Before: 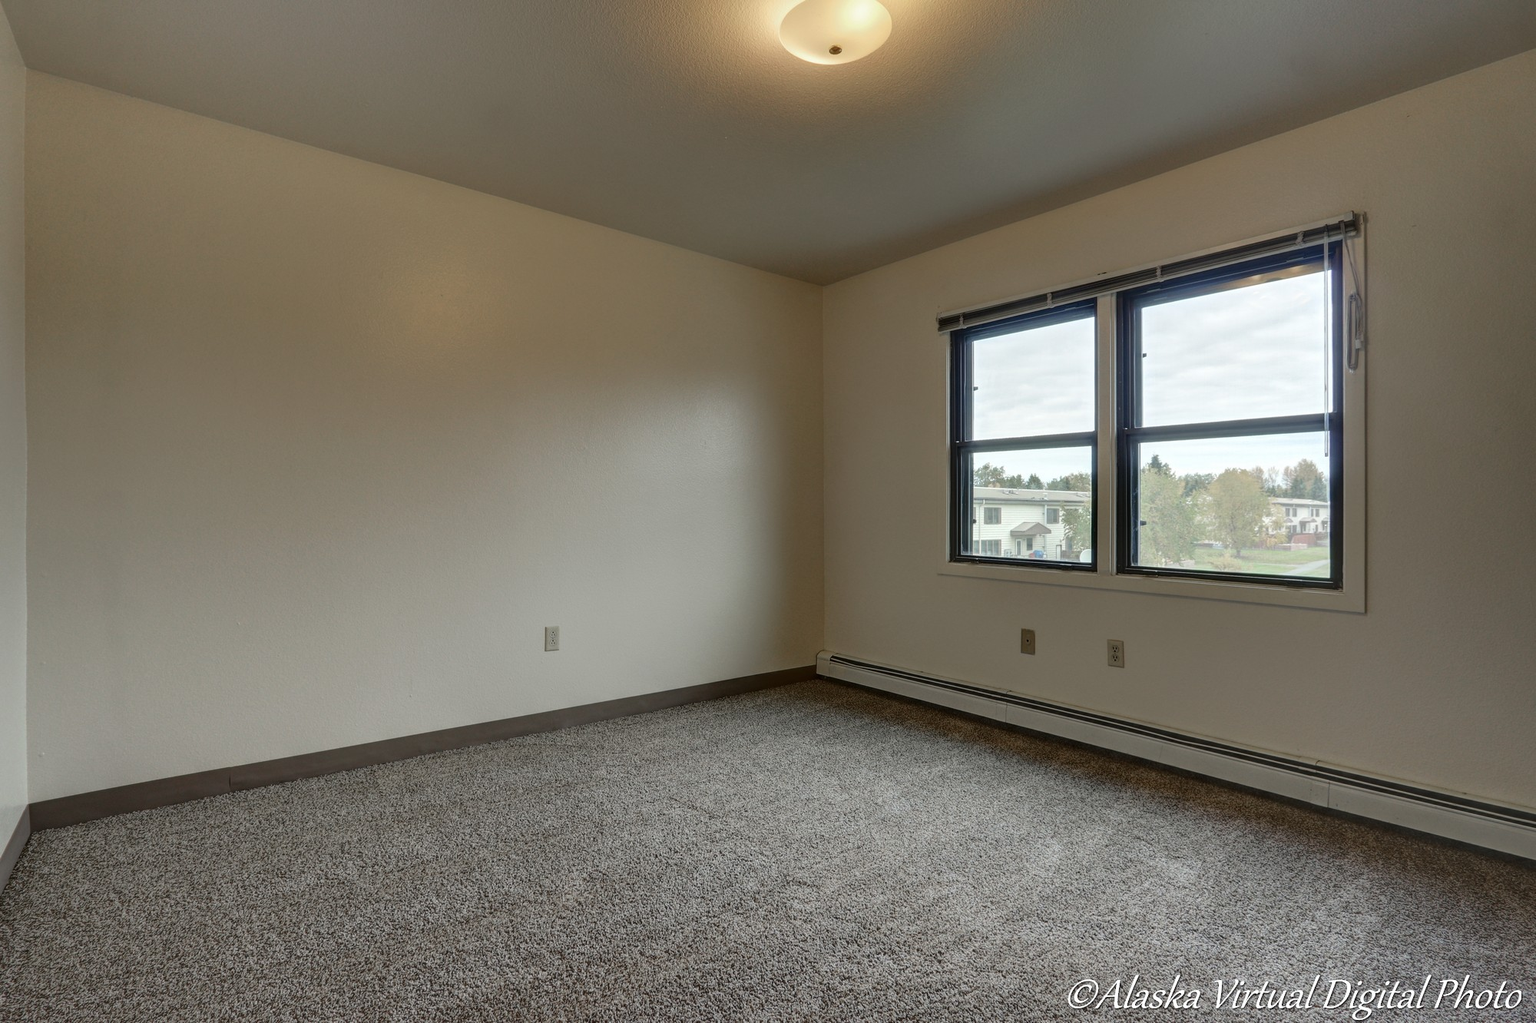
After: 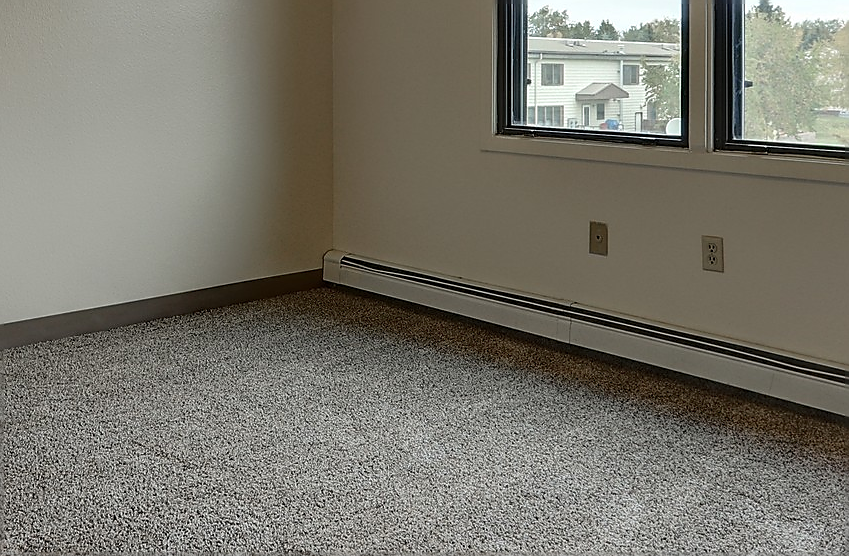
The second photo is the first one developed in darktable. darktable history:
exposure: compensate highlight preservation false
sharpen: radius 1.347, amount 1.246, threshold 0.831
crop: left 37.018%, top 44.841%, right 20.499%, bottom 13.401%
tone equalizer: smoothing diameter 24.92%, edges refinement/feathering 7.65, preserve details guided filter
